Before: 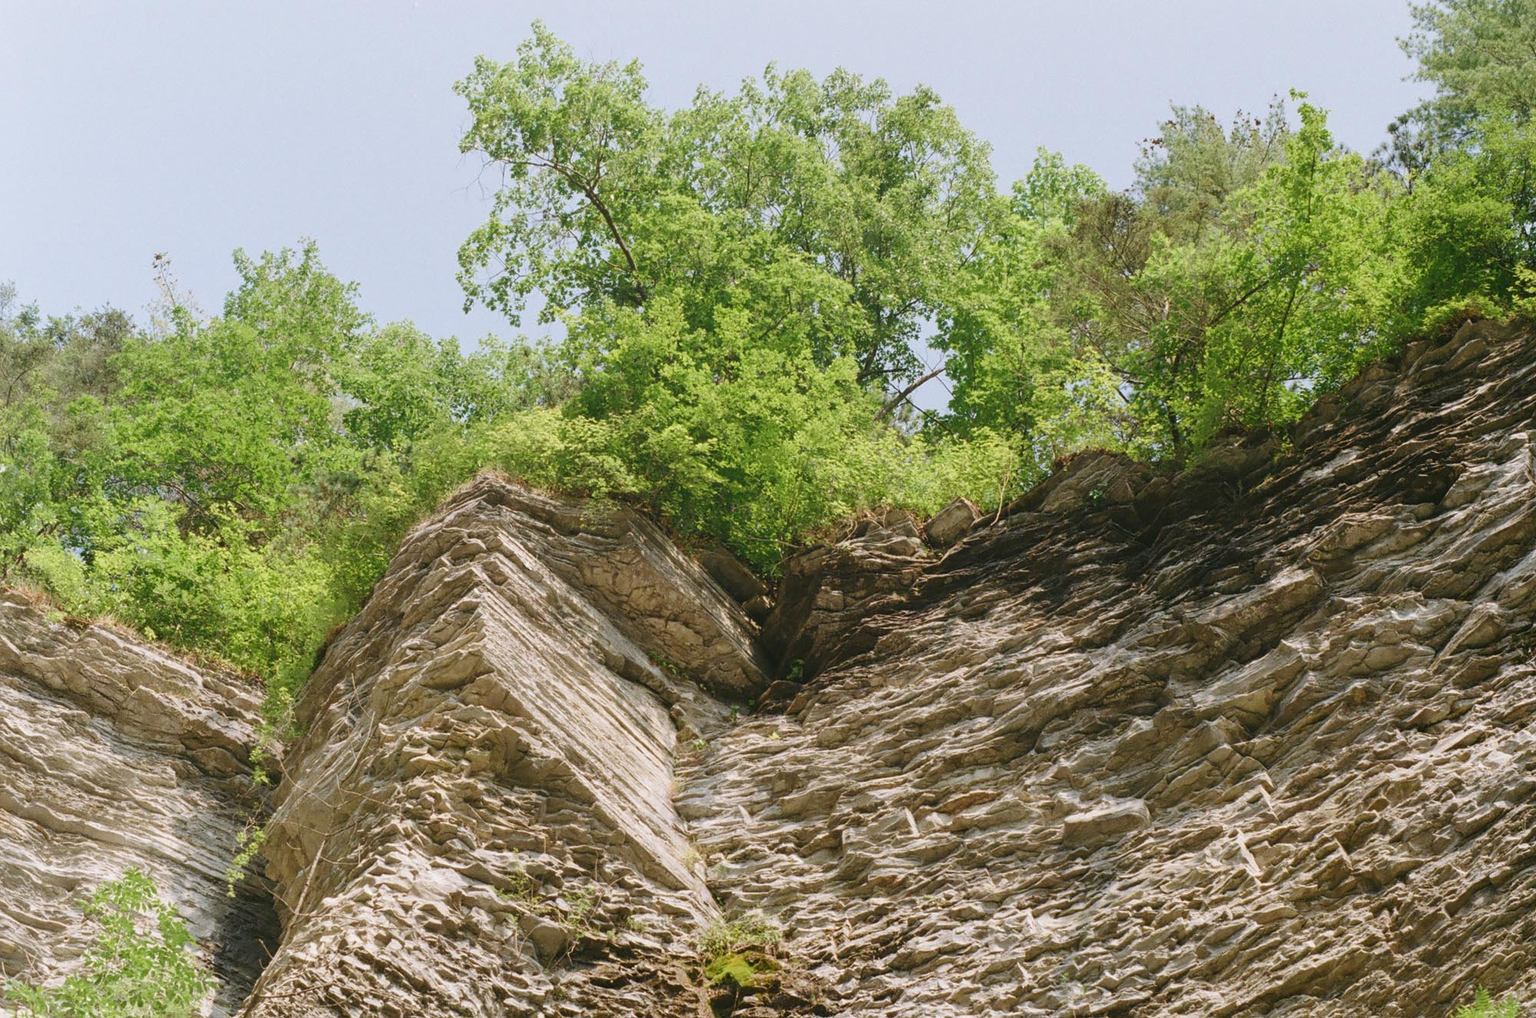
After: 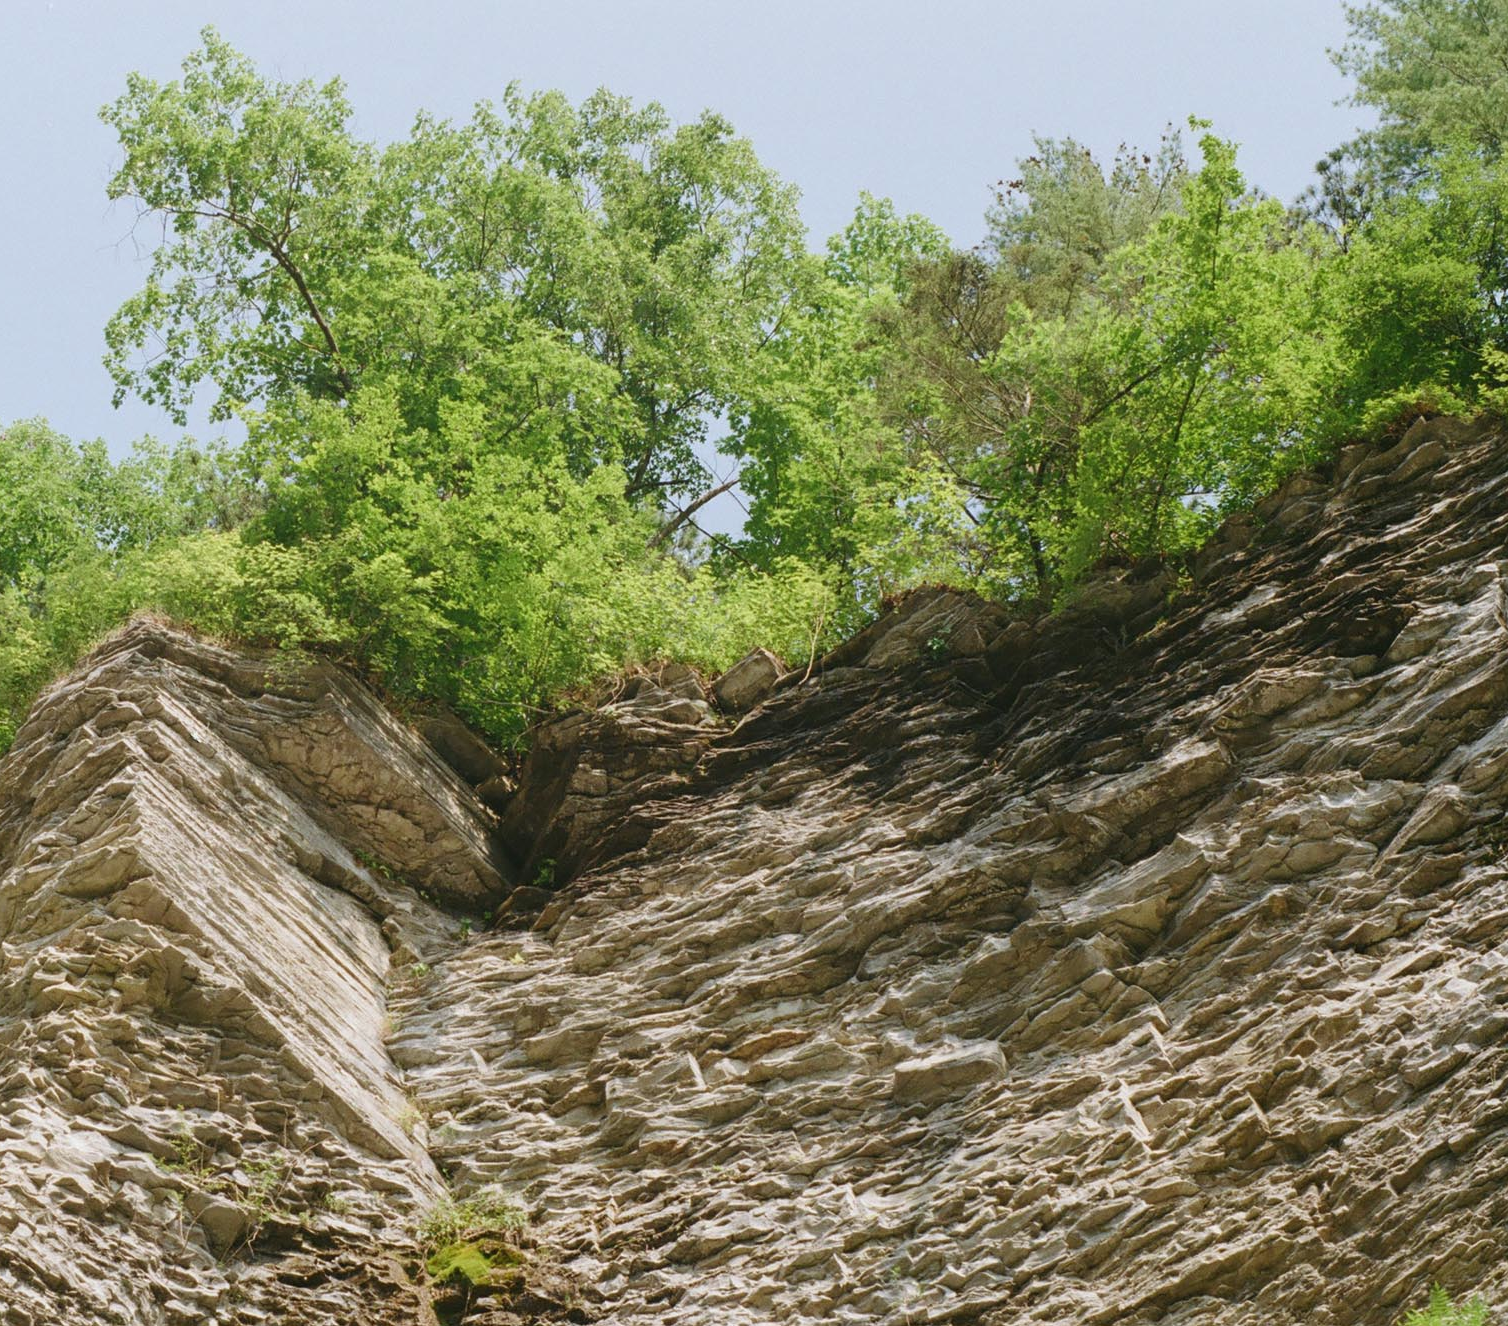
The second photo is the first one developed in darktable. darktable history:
white balance: red 0.978, blue 0.999
crop and rotate: left 24.6%
